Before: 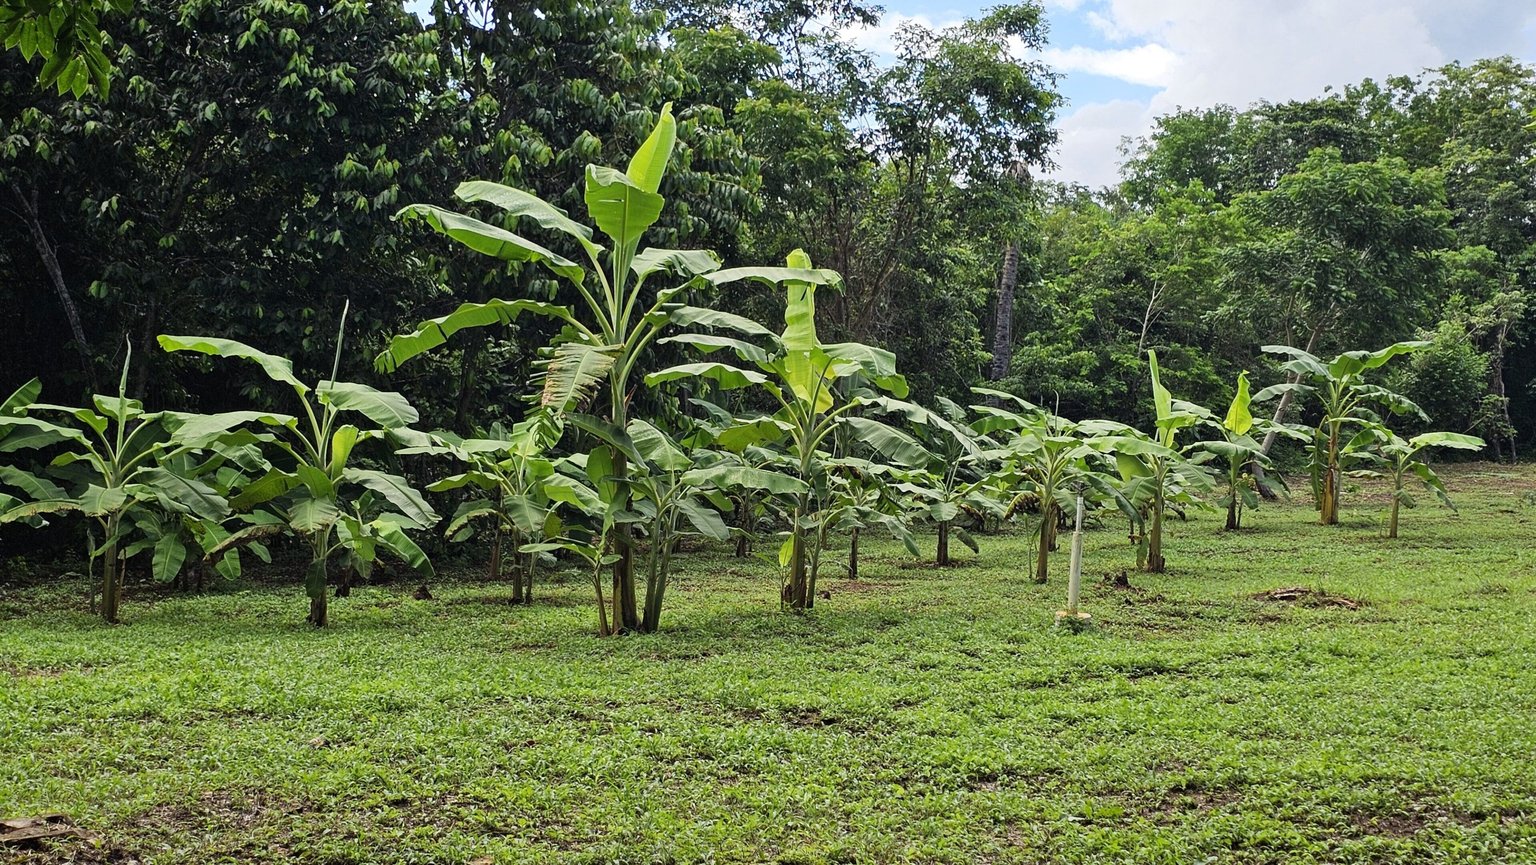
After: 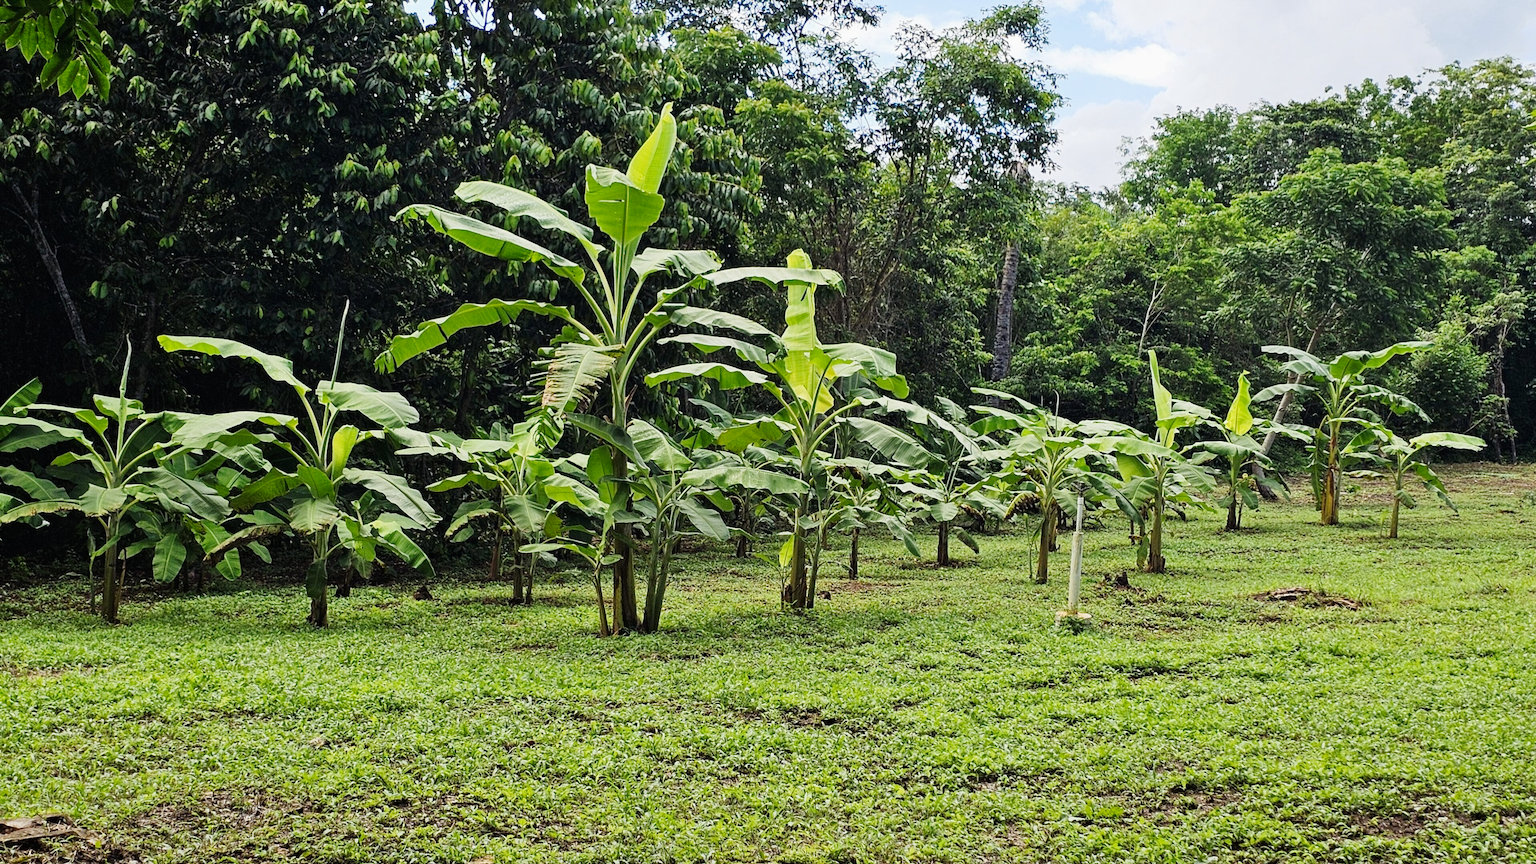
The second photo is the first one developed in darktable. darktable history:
tone curve: curves: ch0 [(0, 0) (0.071, 0.047) (0.266, 0.26) (0.491, 0.552) (0.753, 0.818) (1, 0.983)]; ch1 [(0, 0) (0.346, 0.307) (0.408, 0.369) (0.463, 0.443) (0.482, 0.493) (0.502, 0.5) (0.517, 0.518) (0.546, 0.576) (0.588, 0.643) (0.651, 0.709) (1, 1)]; ch2 [(0, 0) (0.346, 0.34) (0.434, 0.46) (0.485, 0.494) (0.5, 0.494) (0.517, 0.503) (0.535, 0.545) (0.583, 0.624) (0.625, 0.678) (1, 1)], preserve colors none
